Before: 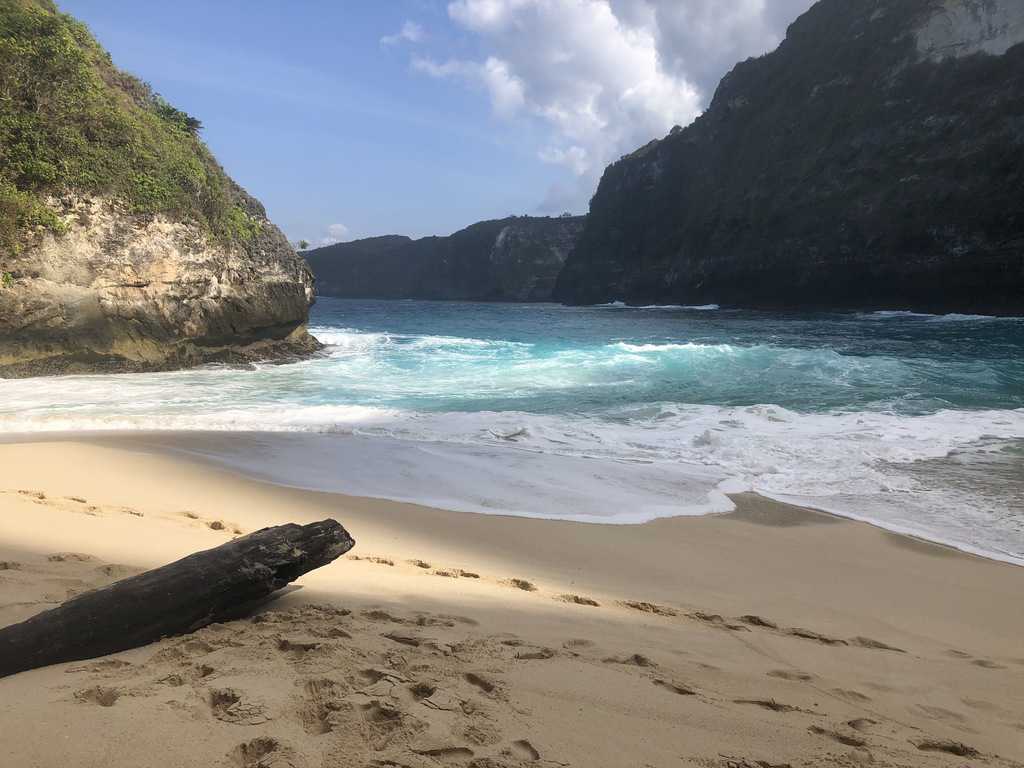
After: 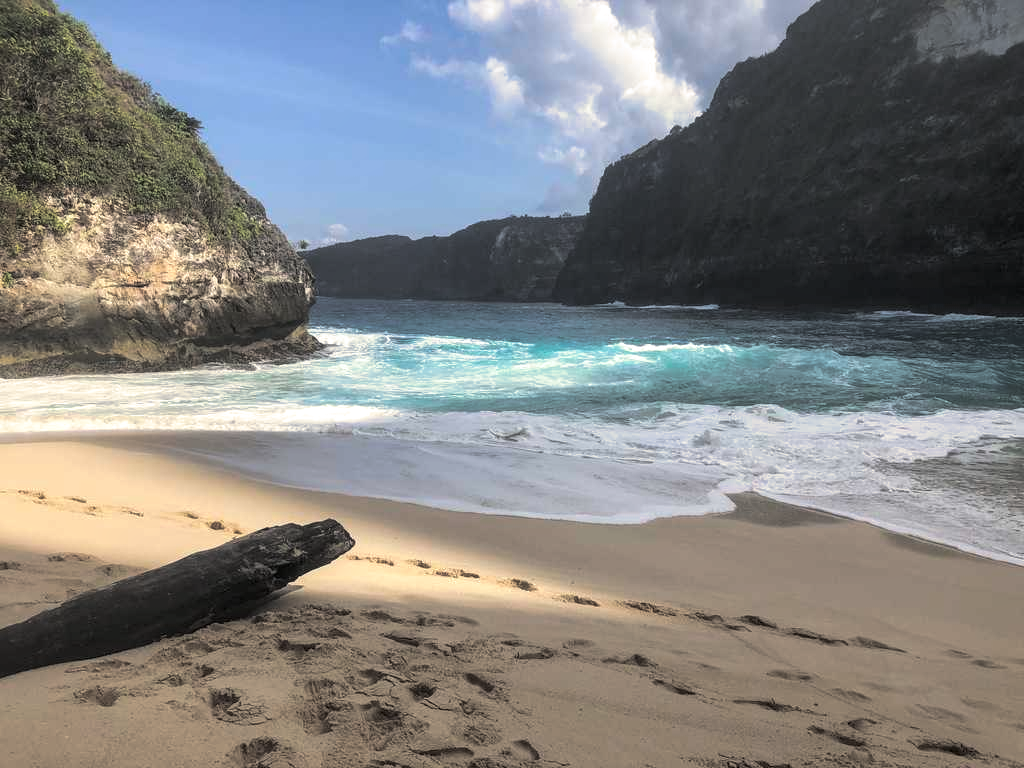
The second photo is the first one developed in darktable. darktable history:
split-toning: shadows › hue 43.2°, shadows › saturation 0, highlights › hue 50.4°, highlights › saturation 1
local contrast: on, module defaults
